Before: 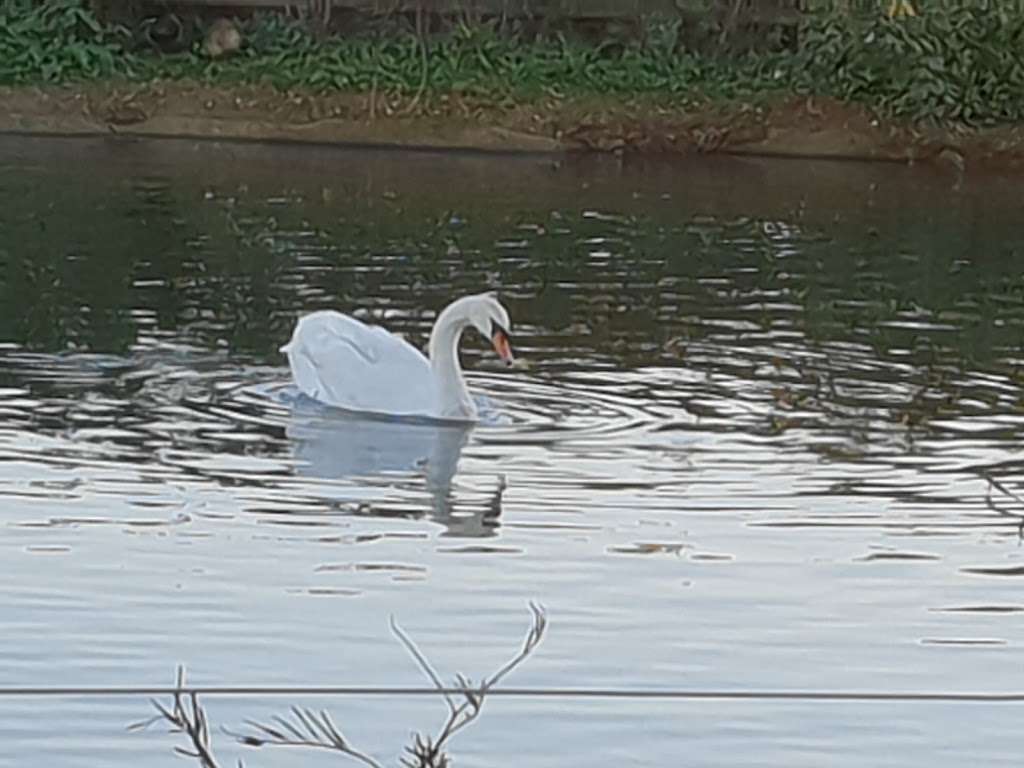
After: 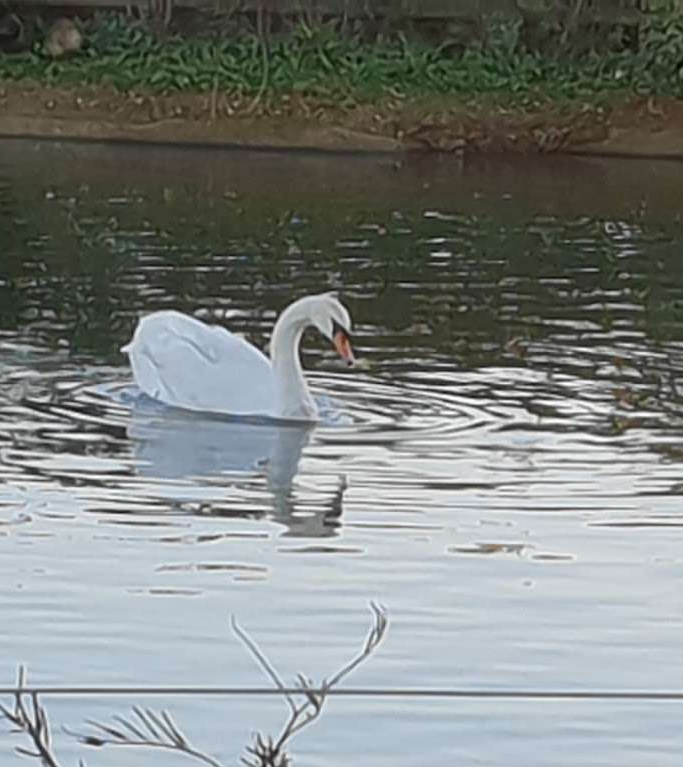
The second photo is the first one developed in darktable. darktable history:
crop and rotate: left 15.546%, right 17.714%
